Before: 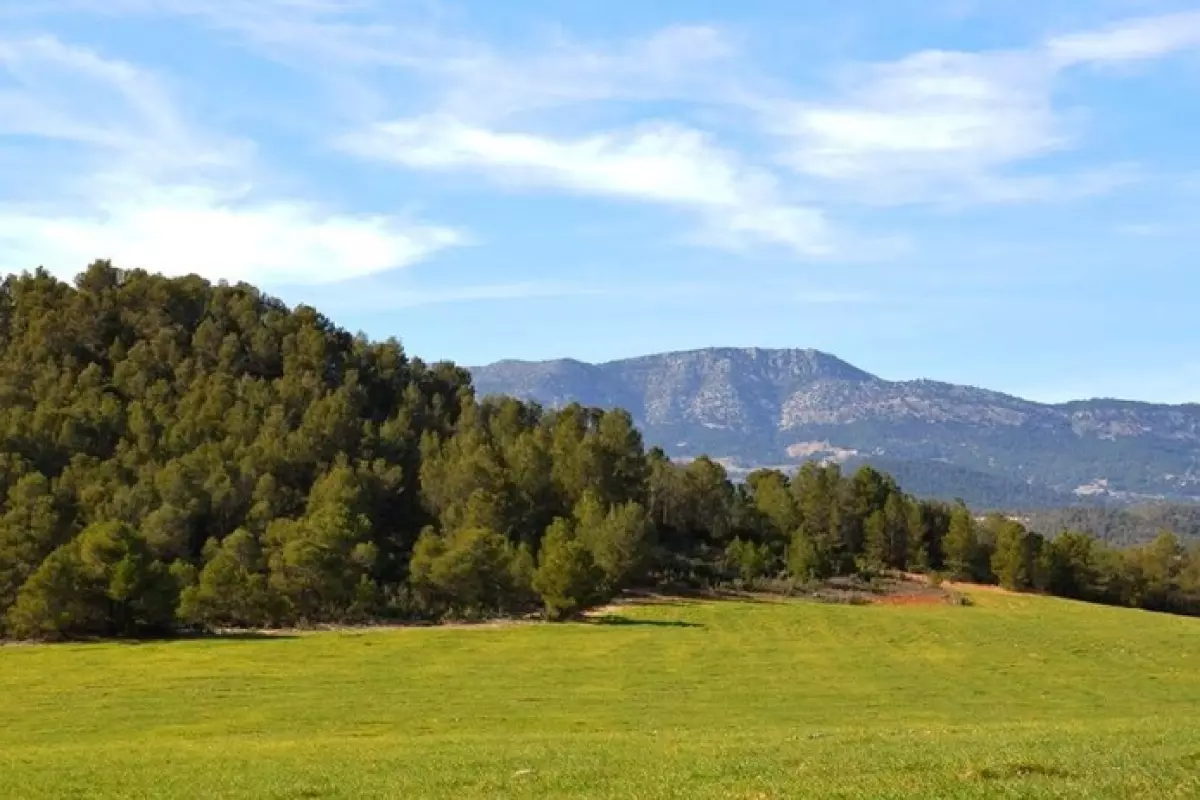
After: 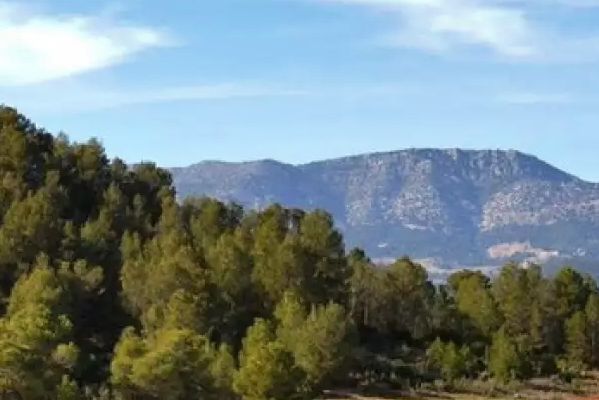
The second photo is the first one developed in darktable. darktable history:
crop: left 25%, top 25%, right 25%, bottom 25%
shadows and highlights: low approximation 0.01, soften with gaussian
